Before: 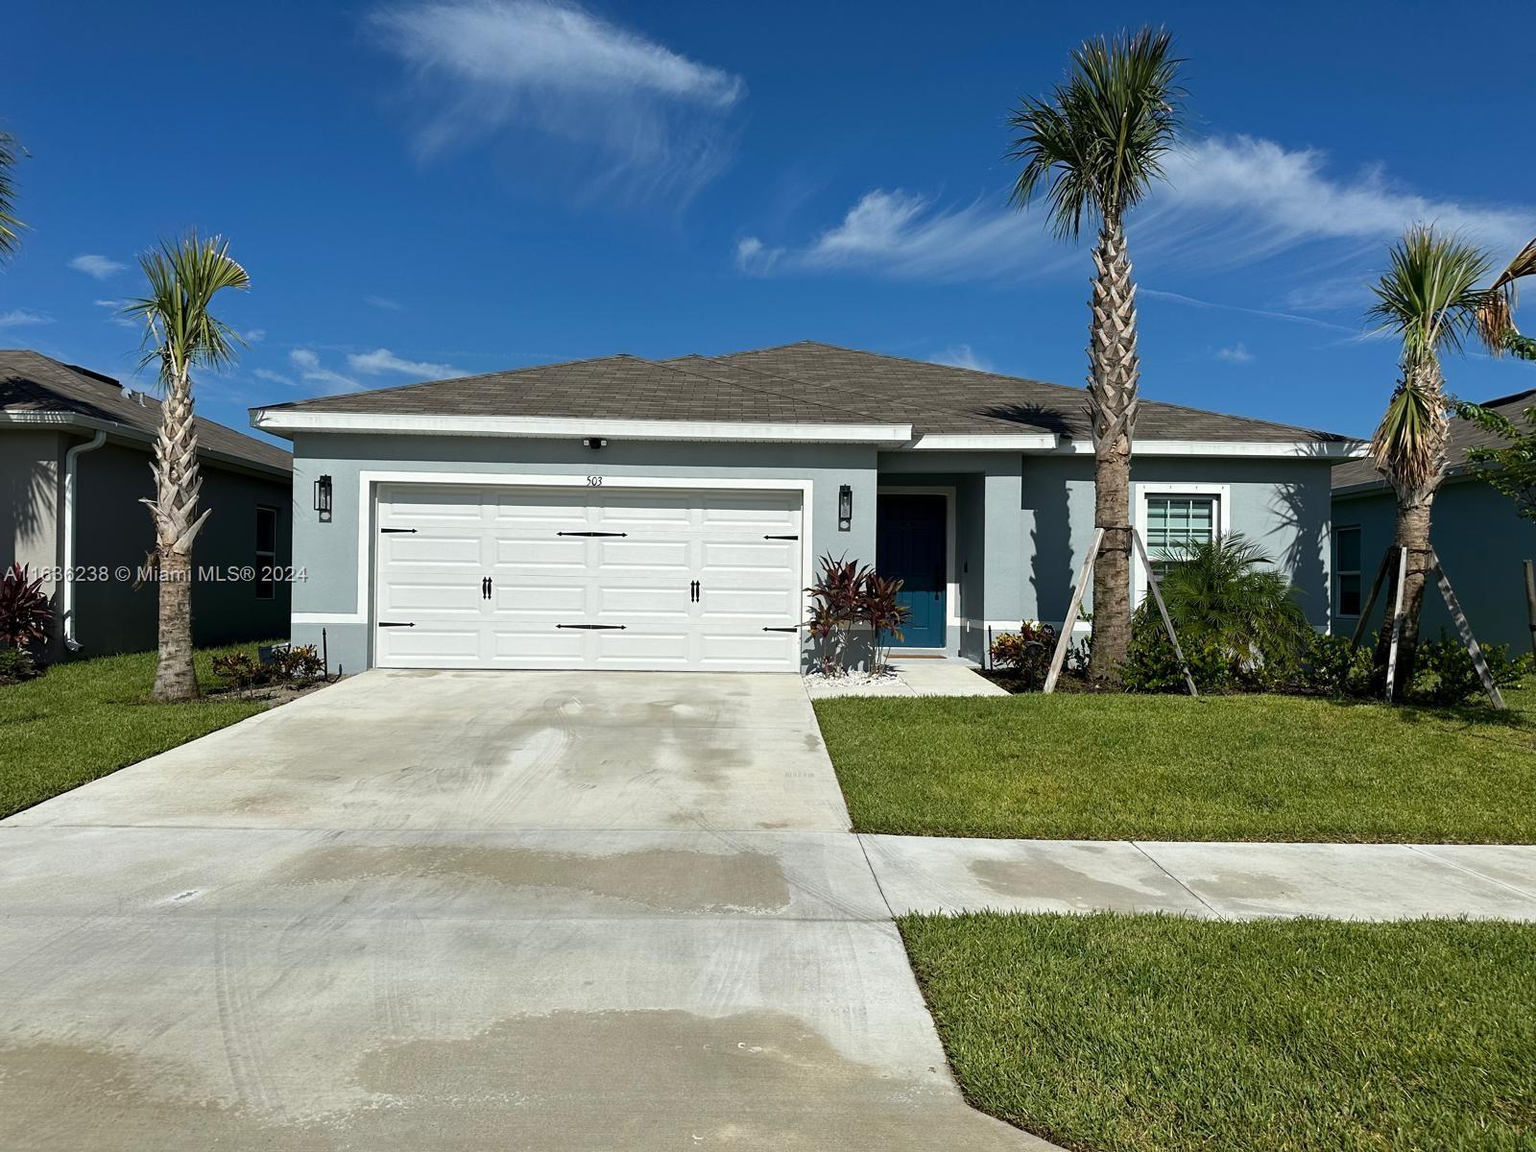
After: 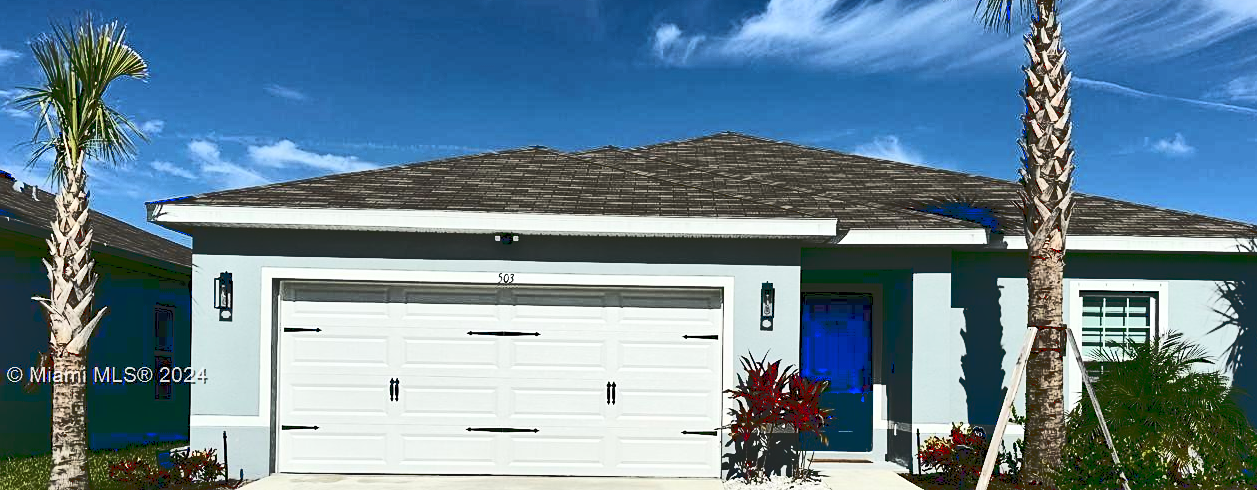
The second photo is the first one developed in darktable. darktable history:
base curve: preserve colors none
crop: left 7.075%, top 18.637%, right 14.351%, bottom 40.458%
tone curve: curves: ch0 [(0, 0) (0.003, 0.145) (0.011, 0.15) (0.025, 0.15) (0.044, 0.156) (0.069, 0.161) (0.1, 0.169) (0.136, 0.175) (0.177, 0.184) (0.224, 0.196) (0.277, 0.234) (0.335, 0.291) (0.399, 0.391) (0.468, 0.505) (0.543, 0.633) (0.623, 0.742) (0.709, 0.826) (0.801, 0.882) (0.898, 0.93) (1, 1)], color space Lab, linked channels, preserve colors none
shadows and highlights: shadows color adjustment 99.16%, highlights color adjustment 0.317%, soften with gaussian
sharpen: amount 0.201
contrast brightness saturation: contrast 0.293
